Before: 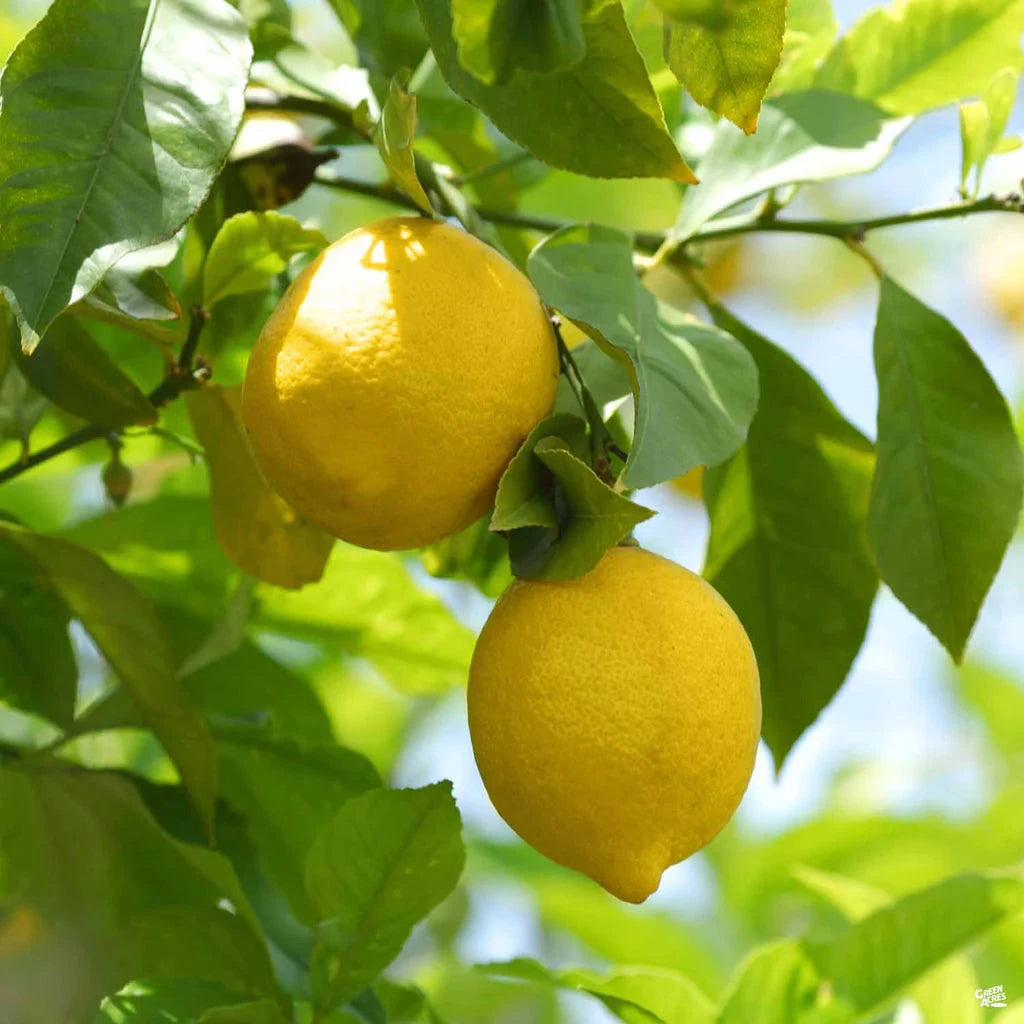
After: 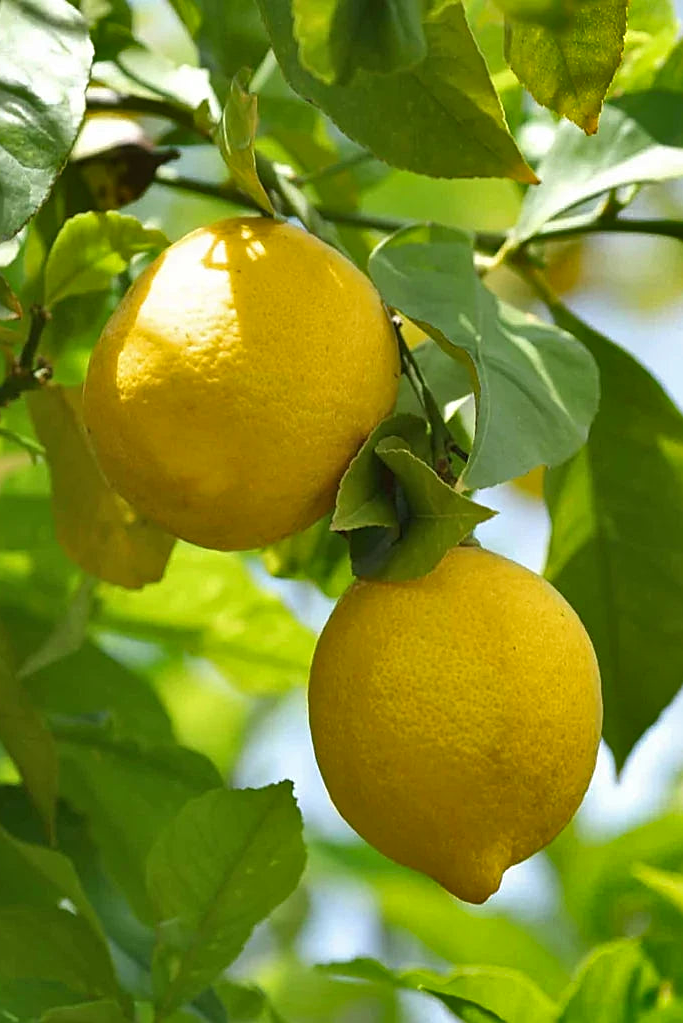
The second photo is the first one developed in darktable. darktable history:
sharpen: on, module defaults
shadows and highlights: shadows 24.31, highlights -78.83, soften with gaussian
crop and rotate: left 15.55%, right 17.739%
